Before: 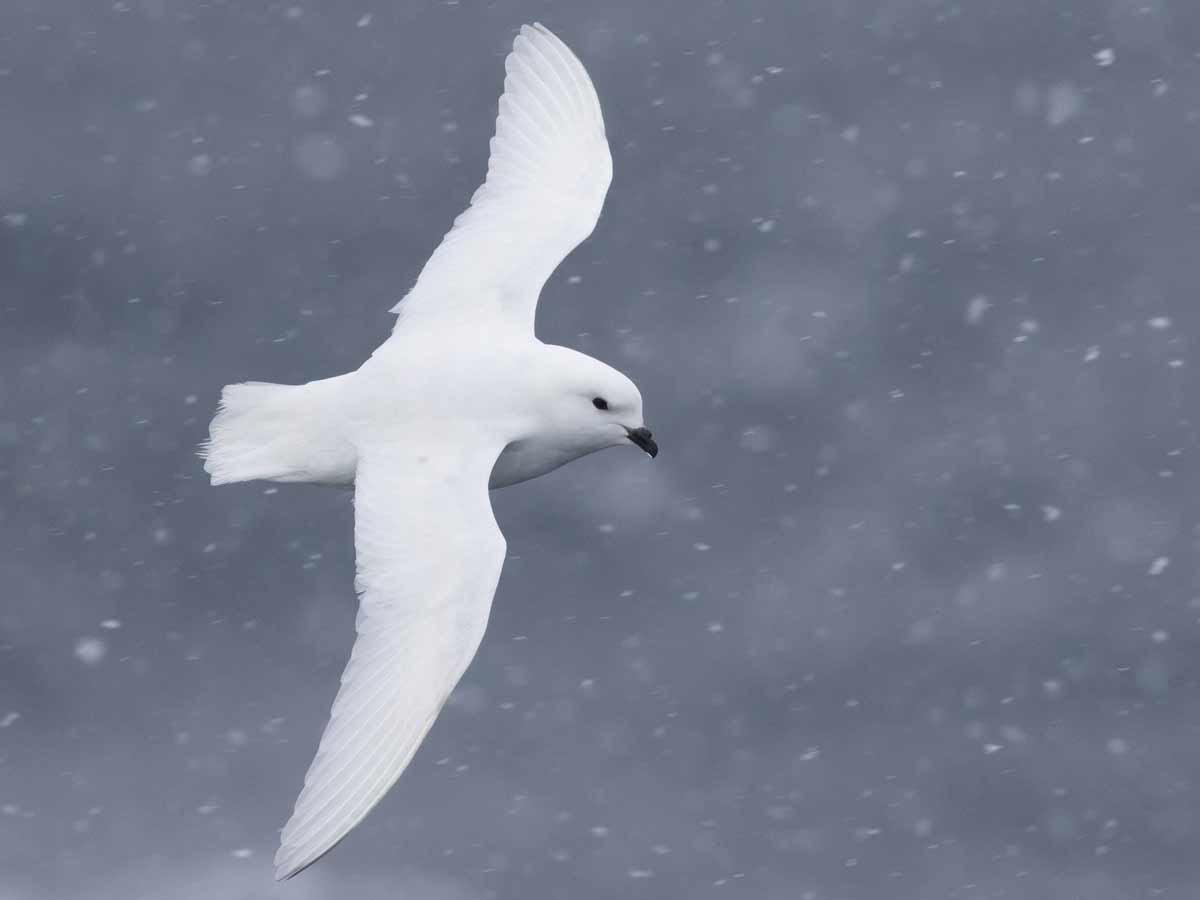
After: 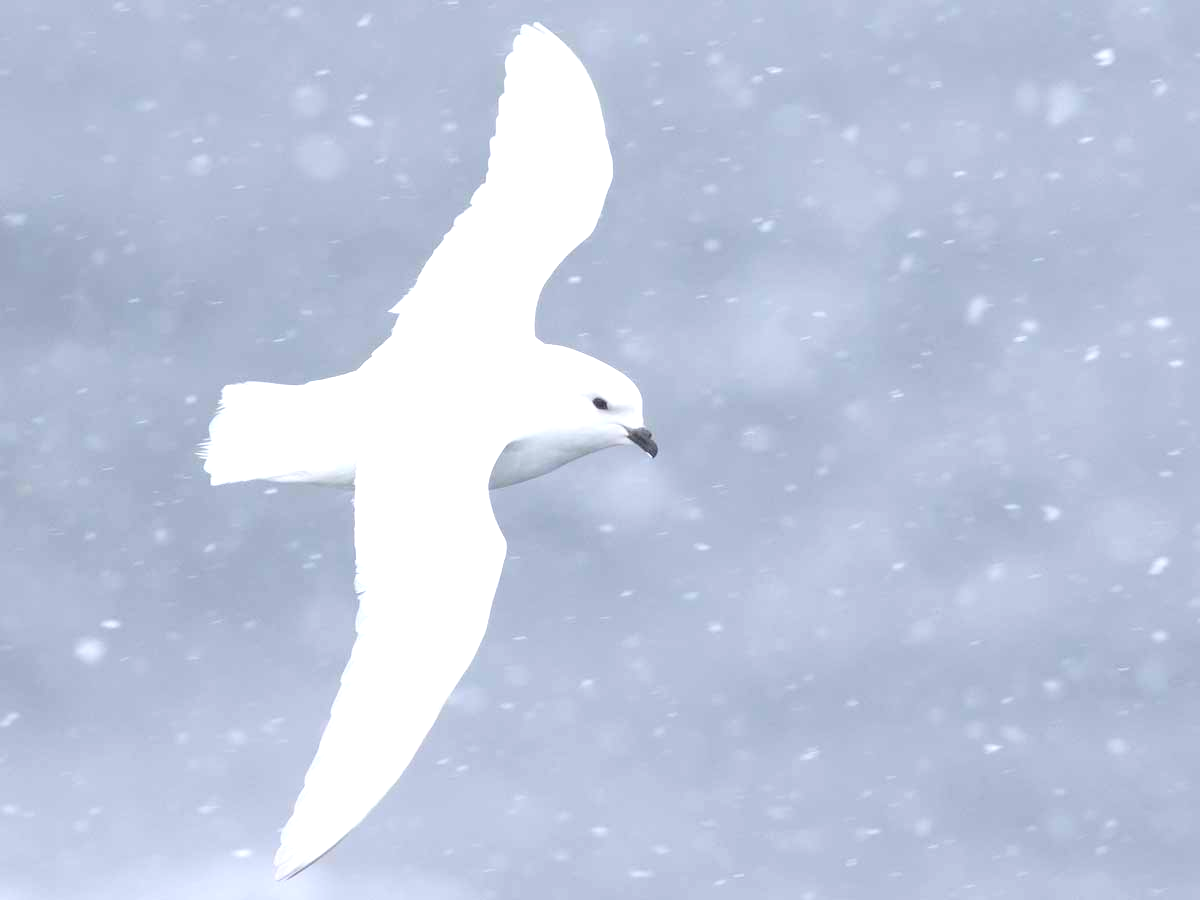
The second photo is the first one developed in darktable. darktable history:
exposure: exposure 1.15 EV, compensate highlight preservation false
contrast brightness saturation: brightness 0.28
